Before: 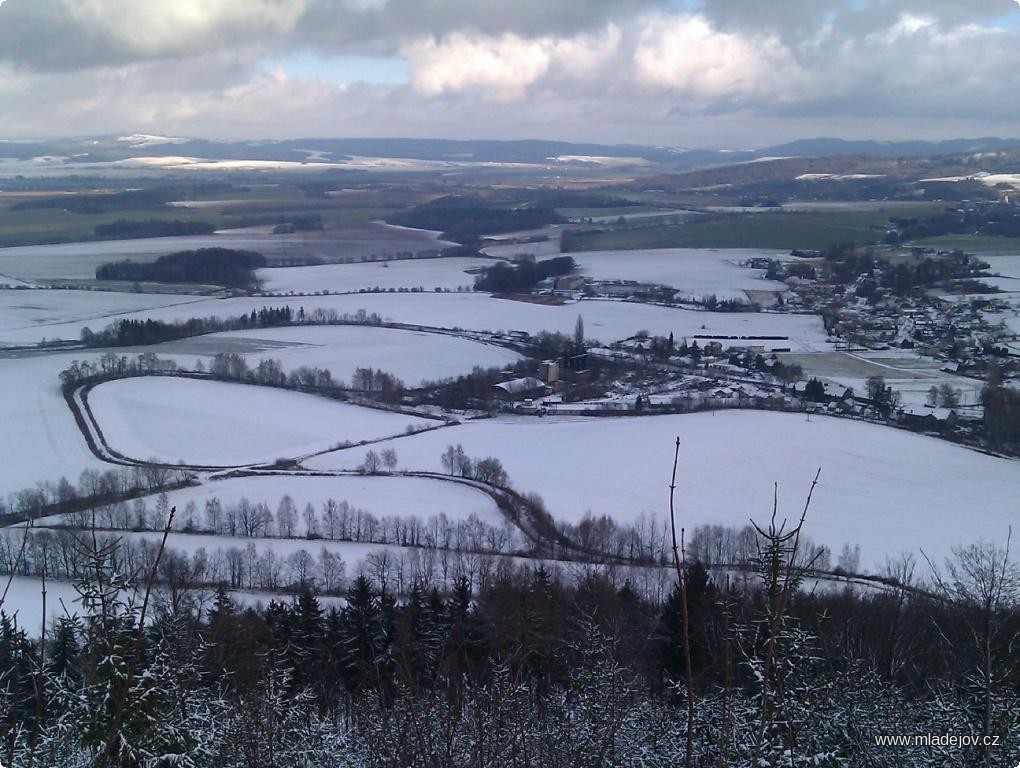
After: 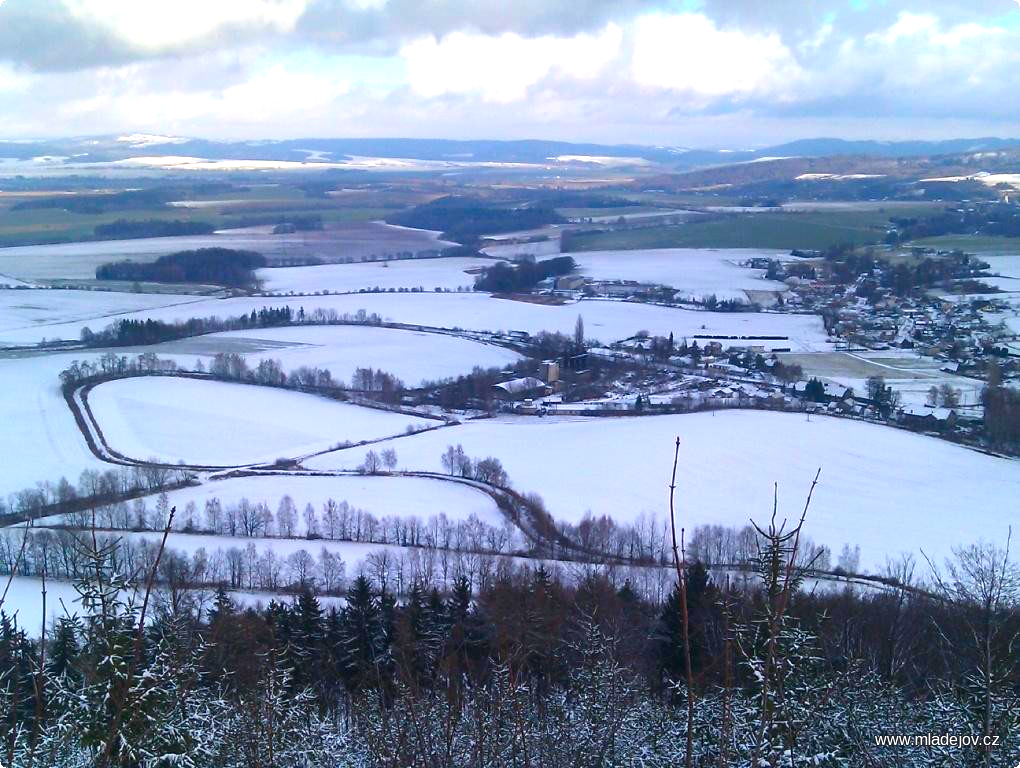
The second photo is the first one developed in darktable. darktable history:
contrast brightness saturation: saturation 0.517
exposure: exposure 0.789 EV, compensate highlight preservation false
